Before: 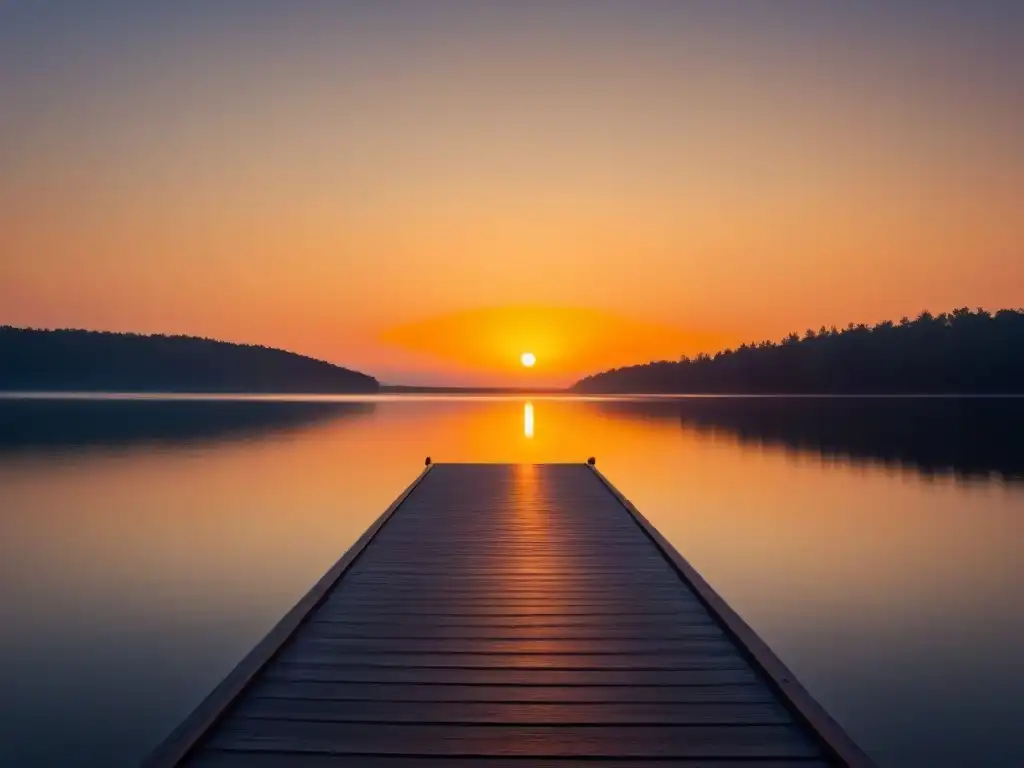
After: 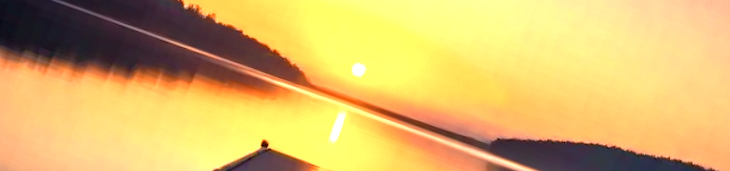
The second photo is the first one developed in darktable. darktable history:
levels: levels [0.031, 0.5, 0.969]
color balance rgb: shadows lift › chroma 2%, shadows lift › hue 217.2°, power › chroma 0.25%, power › hue 60°, highlights gain › chroma 1.5%, highlights gain › hue 309.6°, global offset › luminance -0.5%, perceptual saturation grading › global saturation 15%, global vibrance 20%
rotate and perspective: rotation -3.52°, crop left 0.036, crop right 0.964, crop top 0.081, crop bottom 0.919
local contrast: on, module defaults
tone equalizer: -8 EV 1 EV, -7 EV 1 EV, -6 EV 1 EV, -5 EV 1 EV, -4 EV 1 EV, -3 EV 0.75 EV, -2 EV 0.5 EV, -1 EV 0.25 EV
color zones: curves: ch0 [(0.018, 0.548) (0.197, 0.654) (0.425, 0.447) (0.605, 0.658) (0.732, 0.579)]; ch1 [(0.105, 0.531) (0.224, 0.531) (0.386, 0.39) (0.618, 0.456) (0.732, 0.456) (0.956, 0.421)]; ch2 [(0.039, 0.583) (0.215, 0.465) (0.399, 0.544) (0.465, 0.548) (0.614, 0.447) (0.724, 0.43) (0.882, 0.623) (0.956, 0.632)]
crop and rotate: angle 16.12°, top 30.835%, bottom 35.653%
